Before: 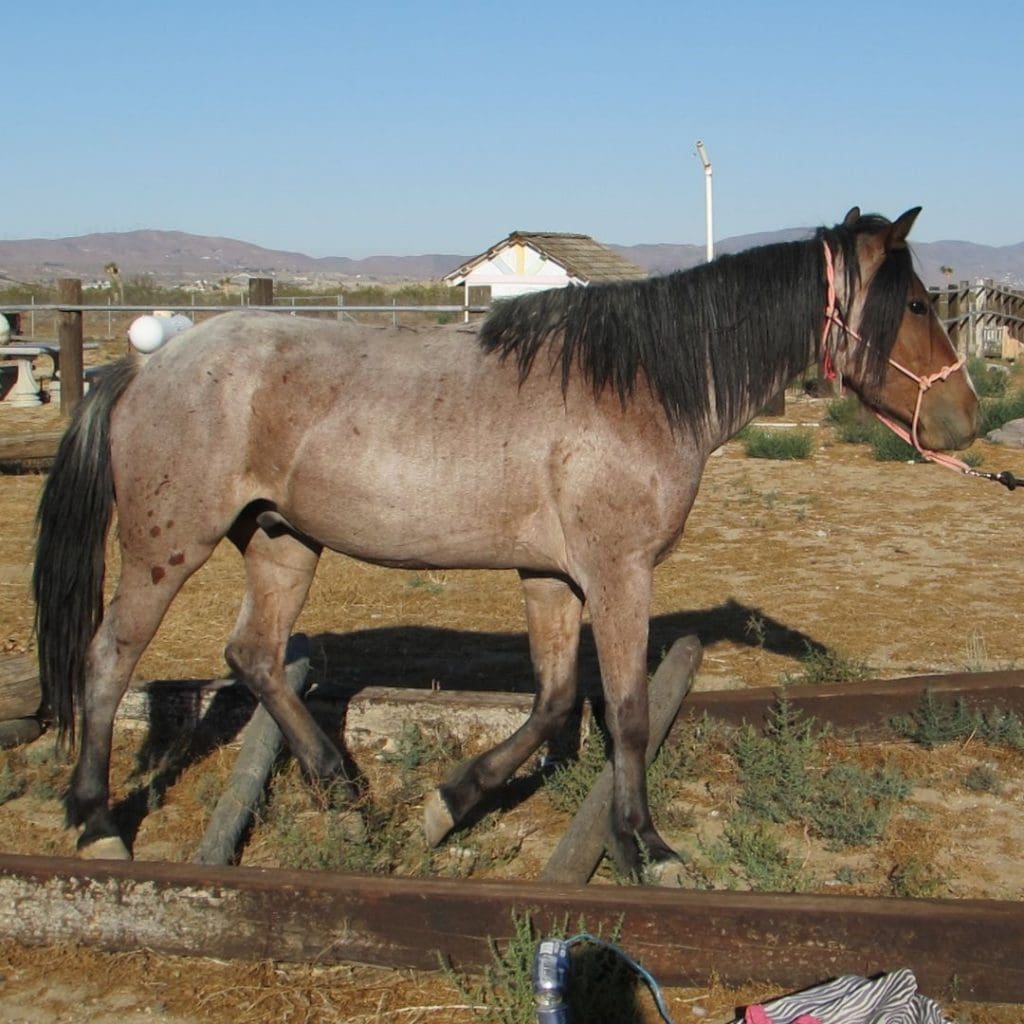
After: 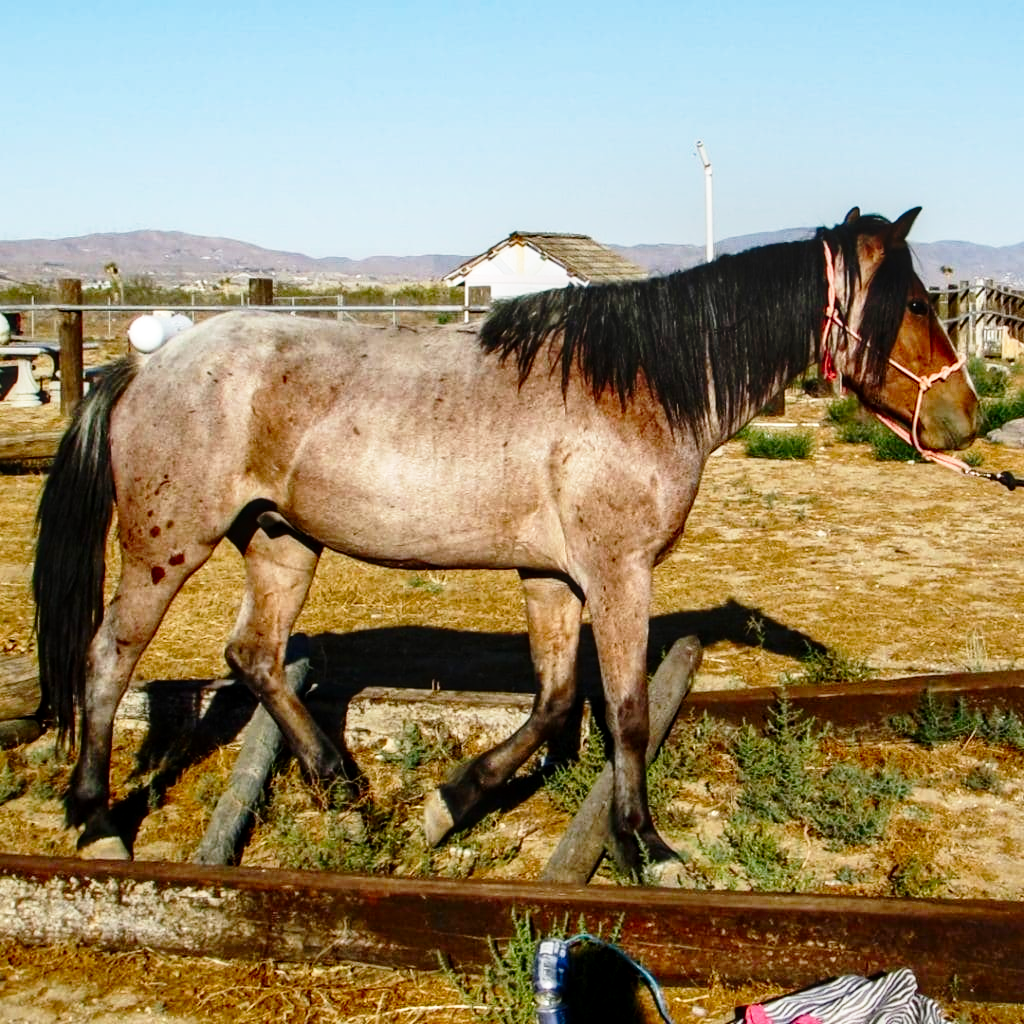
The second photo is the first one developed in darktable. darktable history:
local contrast: on, module defaults
base curve: curves: ch0 [(0, 0) (0.04, 0.03) (0.133, 0.232) (0.448, 0.748) (0.843, 0.968) (1, 1)], preserve colors none
contrast brightness saturation: contrast 0.12, brightness -0.12, saturation 0.2
